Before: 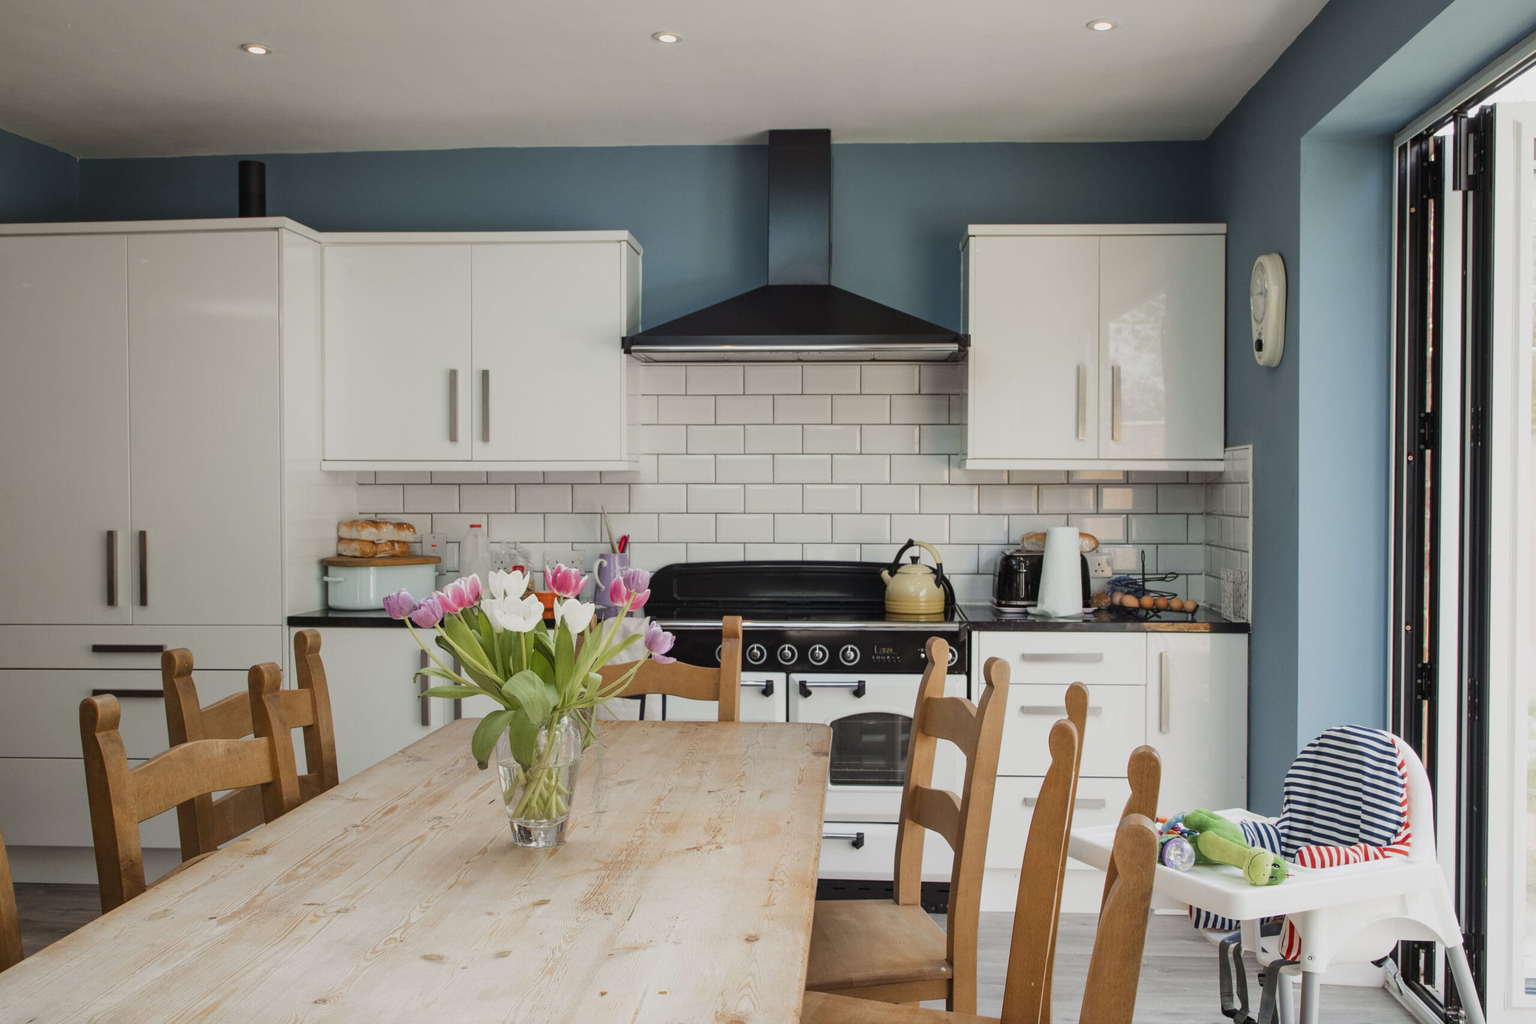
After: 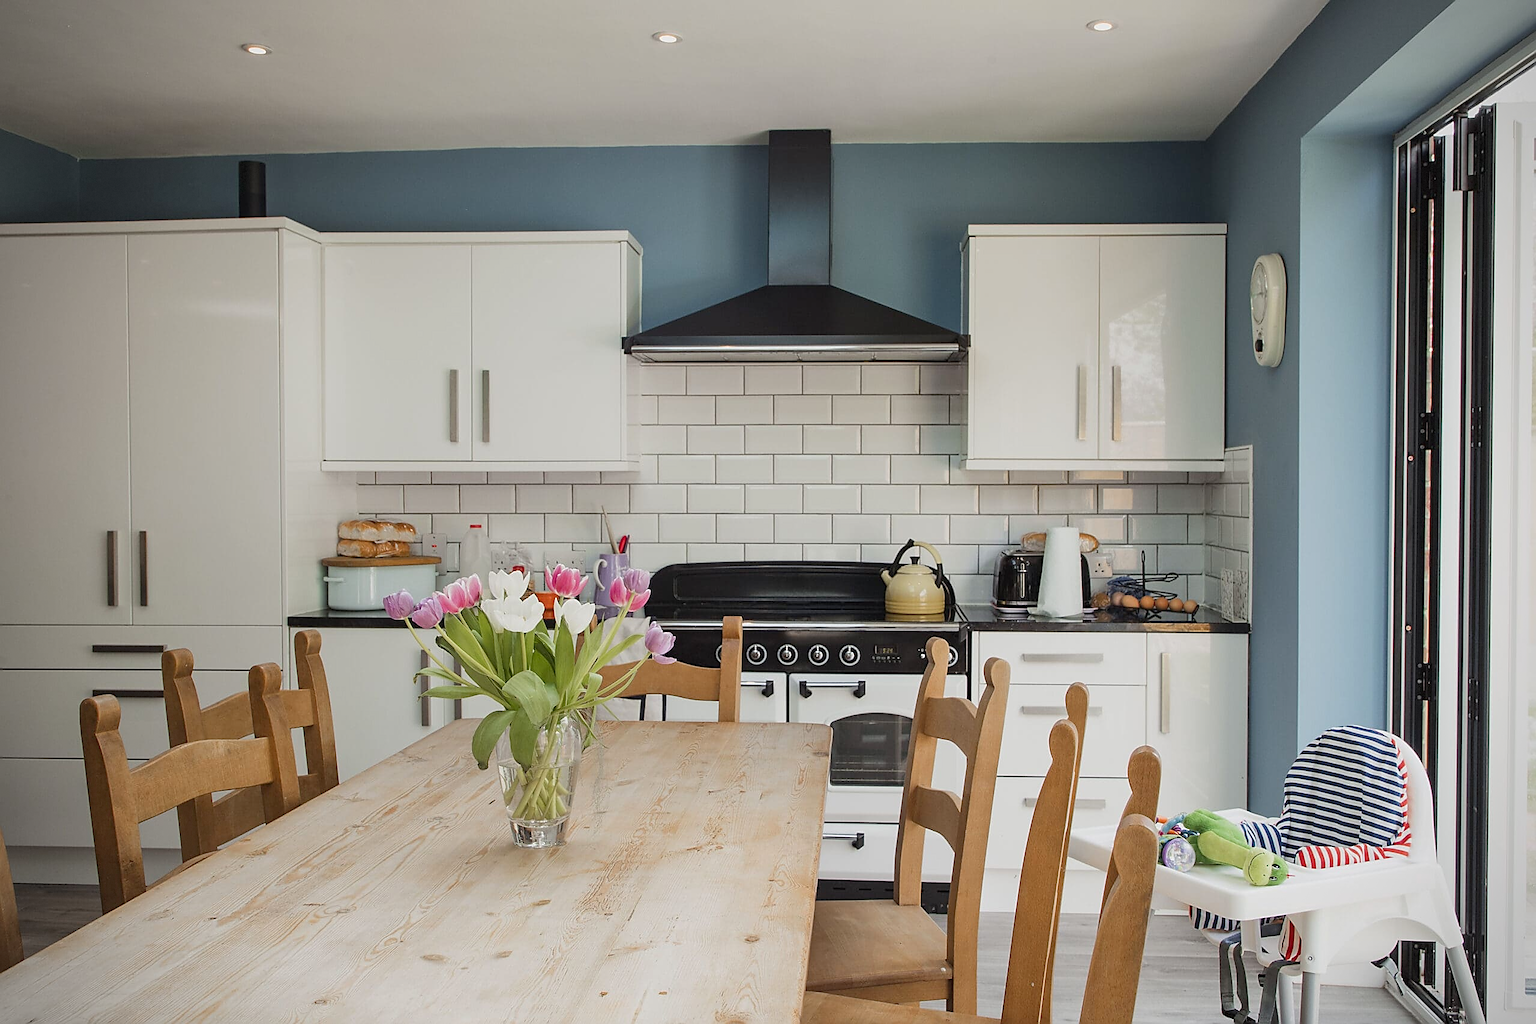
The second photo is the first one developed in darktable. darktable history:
sharpen: radius 1.386, amount 1.251, threshold 0.777
vignetting: fall-off start 79.8%, brightness -0.41, saturation -0.294, dithering 8-bit output
levels: black 0.08%, levels [0, 0.478, 1]
